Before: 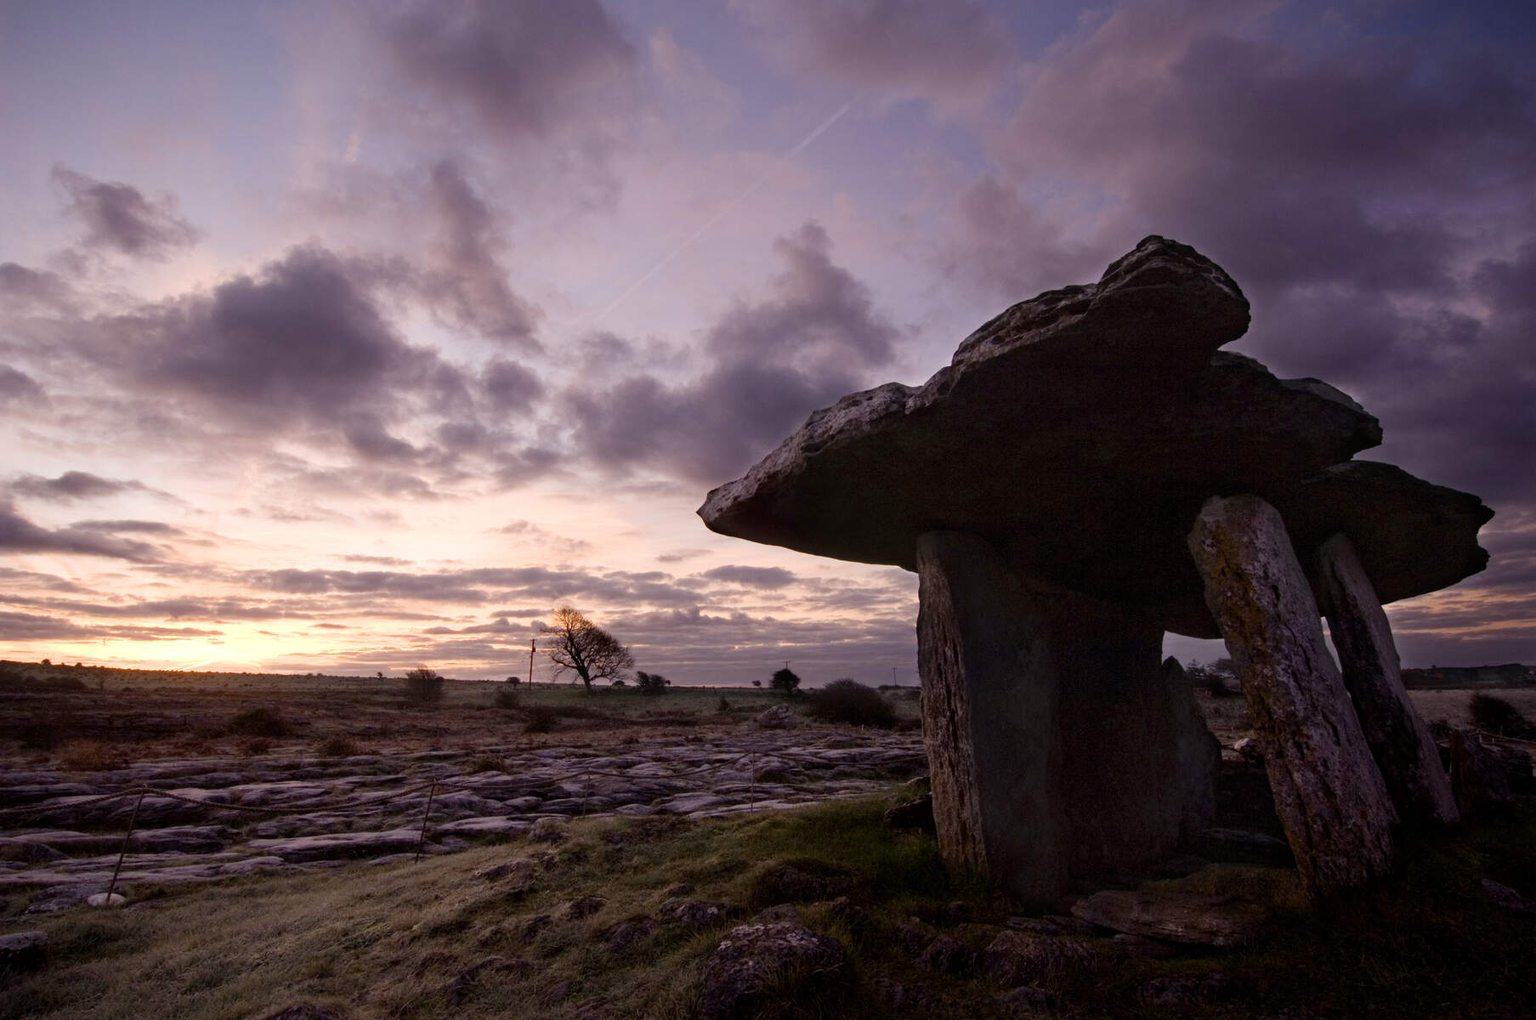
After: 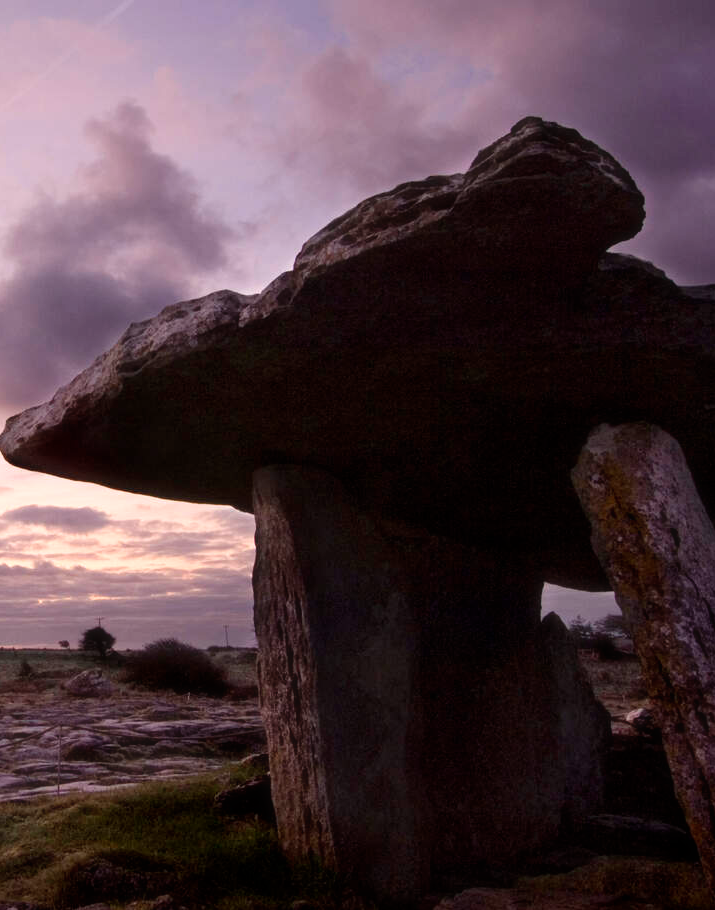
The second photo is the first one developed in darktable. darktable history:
haze removal: strength -0.09, distance 0.358, compatibility mode true, adaptive false
exposure: exposure 0.375 EV, compensate highlight preservation false
crop: left 45.721%, top 13.393%, right 14.118%, bottom 10.01%
